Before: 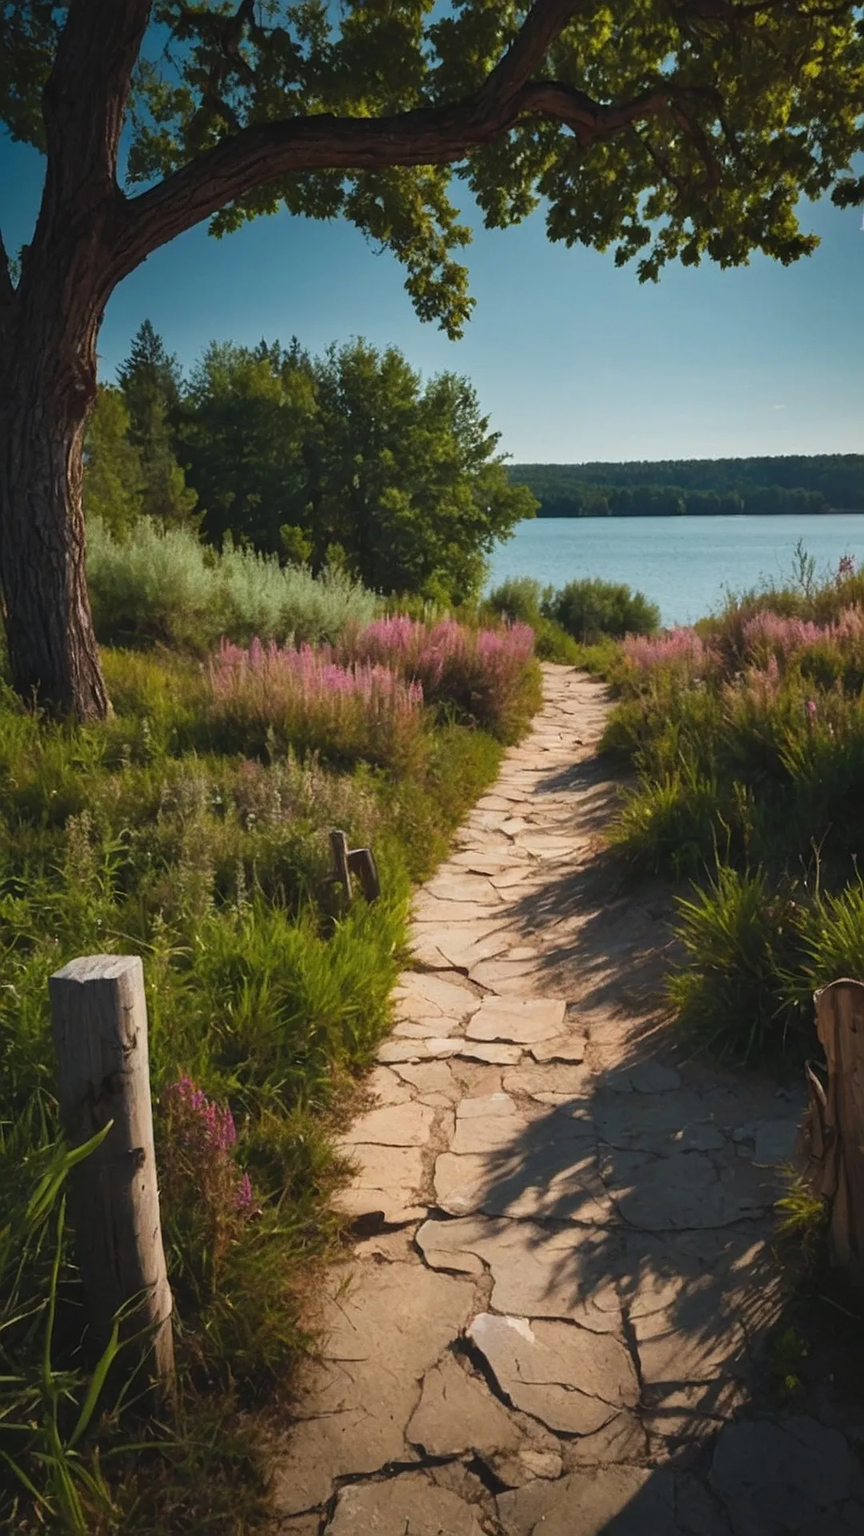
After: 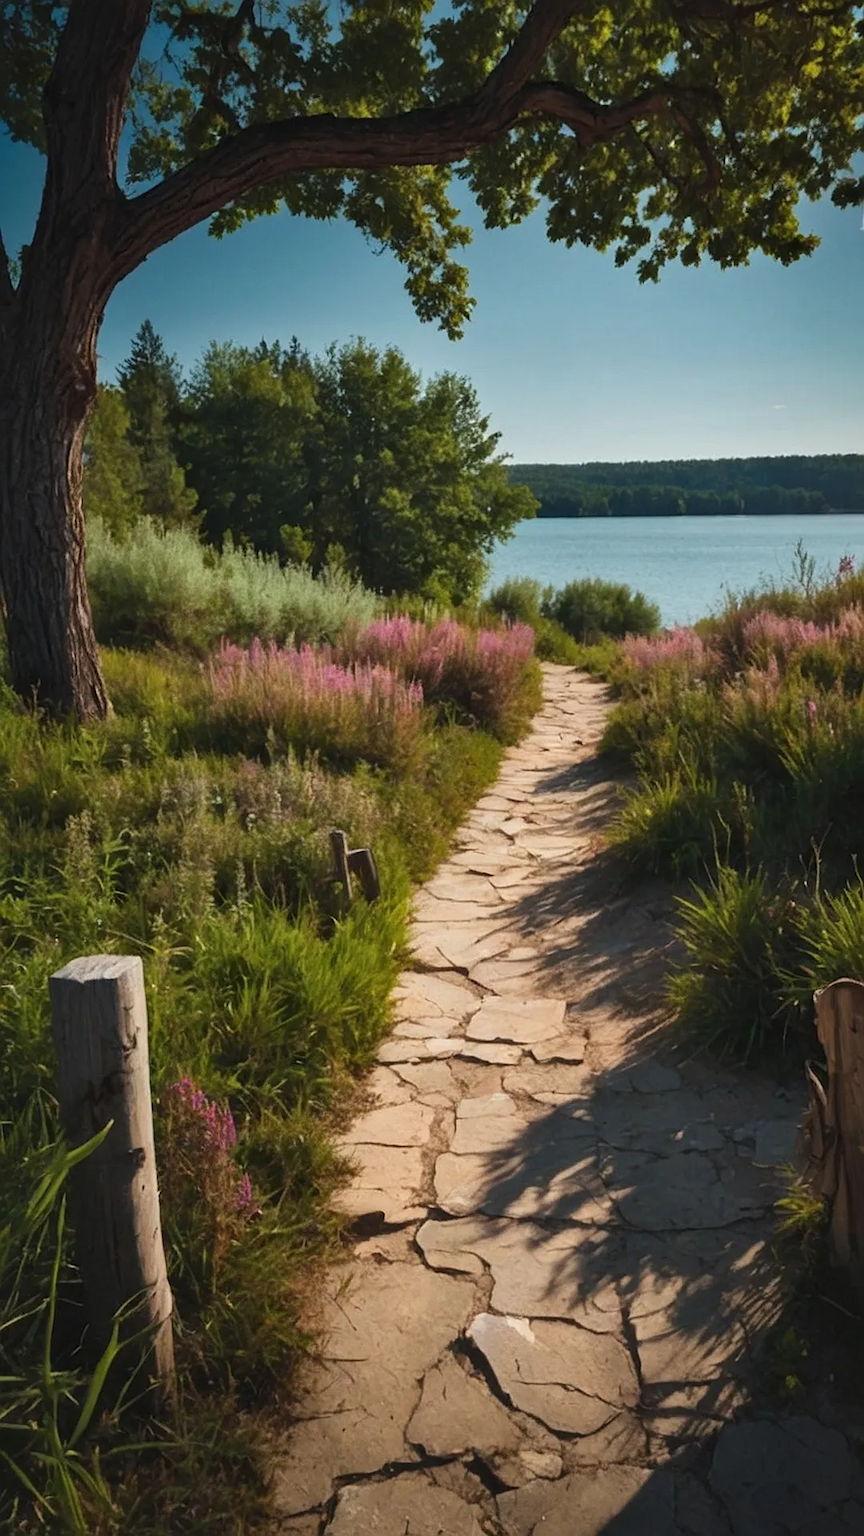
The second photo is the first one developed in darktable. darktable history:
local contrast: mode bilateral grid, contrast 19, coarseness 49, detail 119%, midtone range 0.2
